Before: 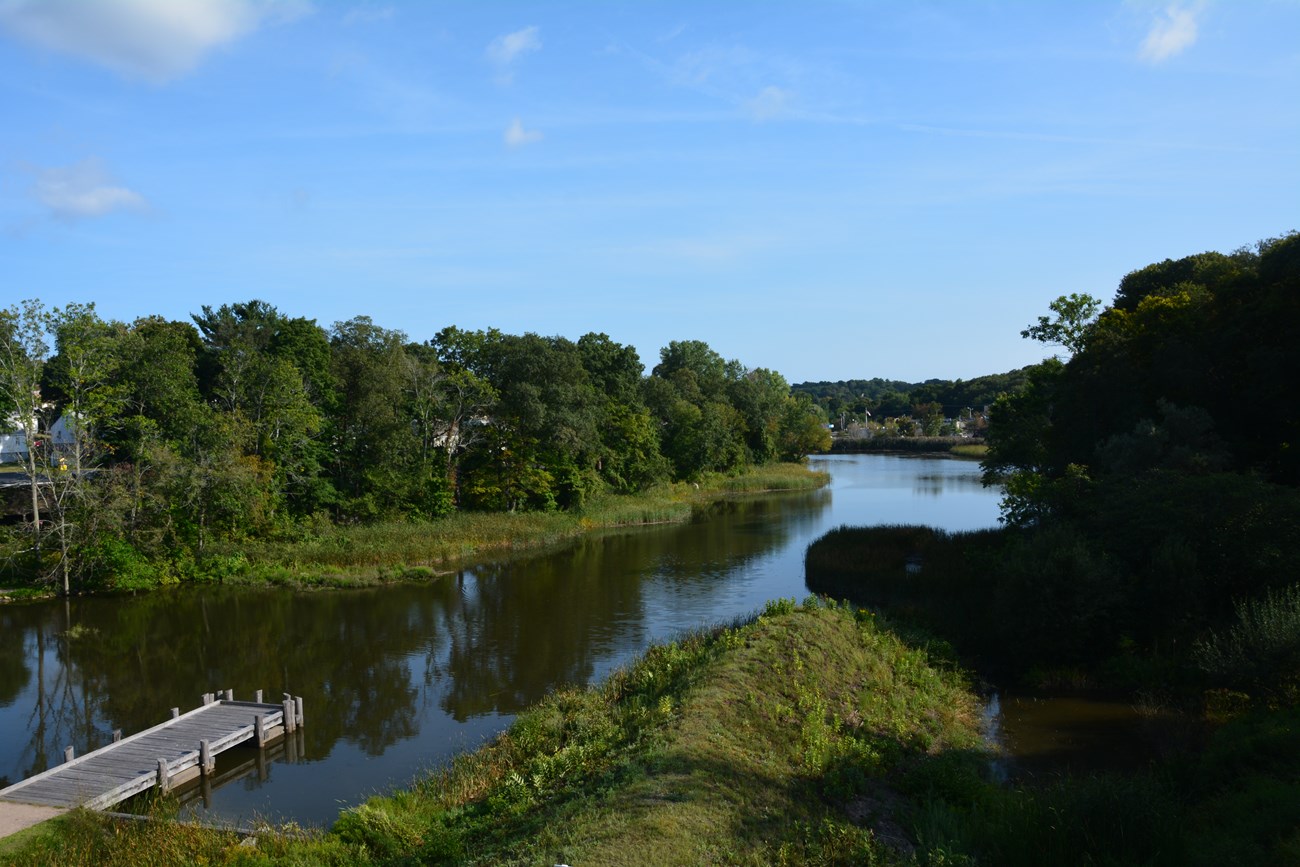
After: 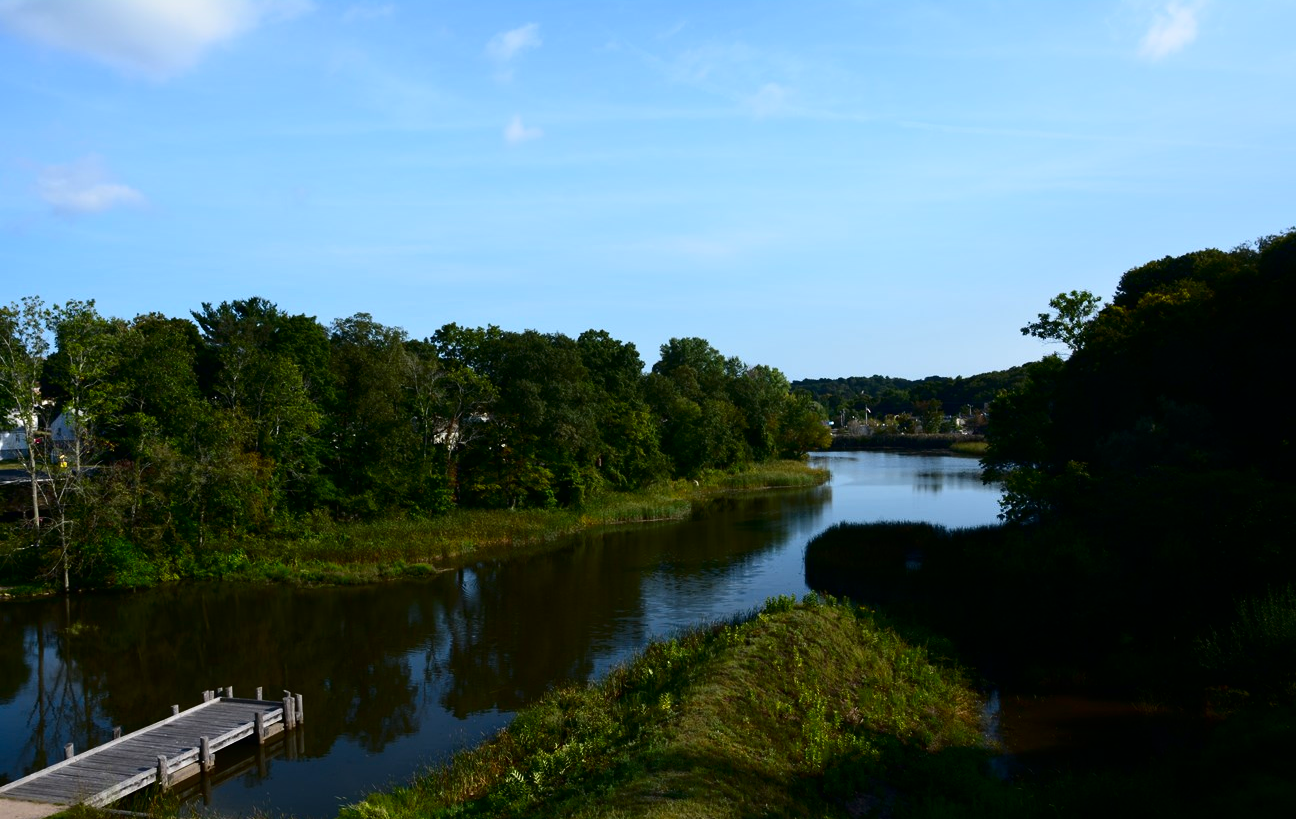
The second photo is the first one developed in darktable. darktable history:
shadows and highlights: shadows -24.28, highlights 48.91, soften with gaussian
contrast brightness saturation: contrast 0.2, brightness -0.115, saturation 0.099
crop: top 0.4%, right 0.263%, bottom 5.086%
